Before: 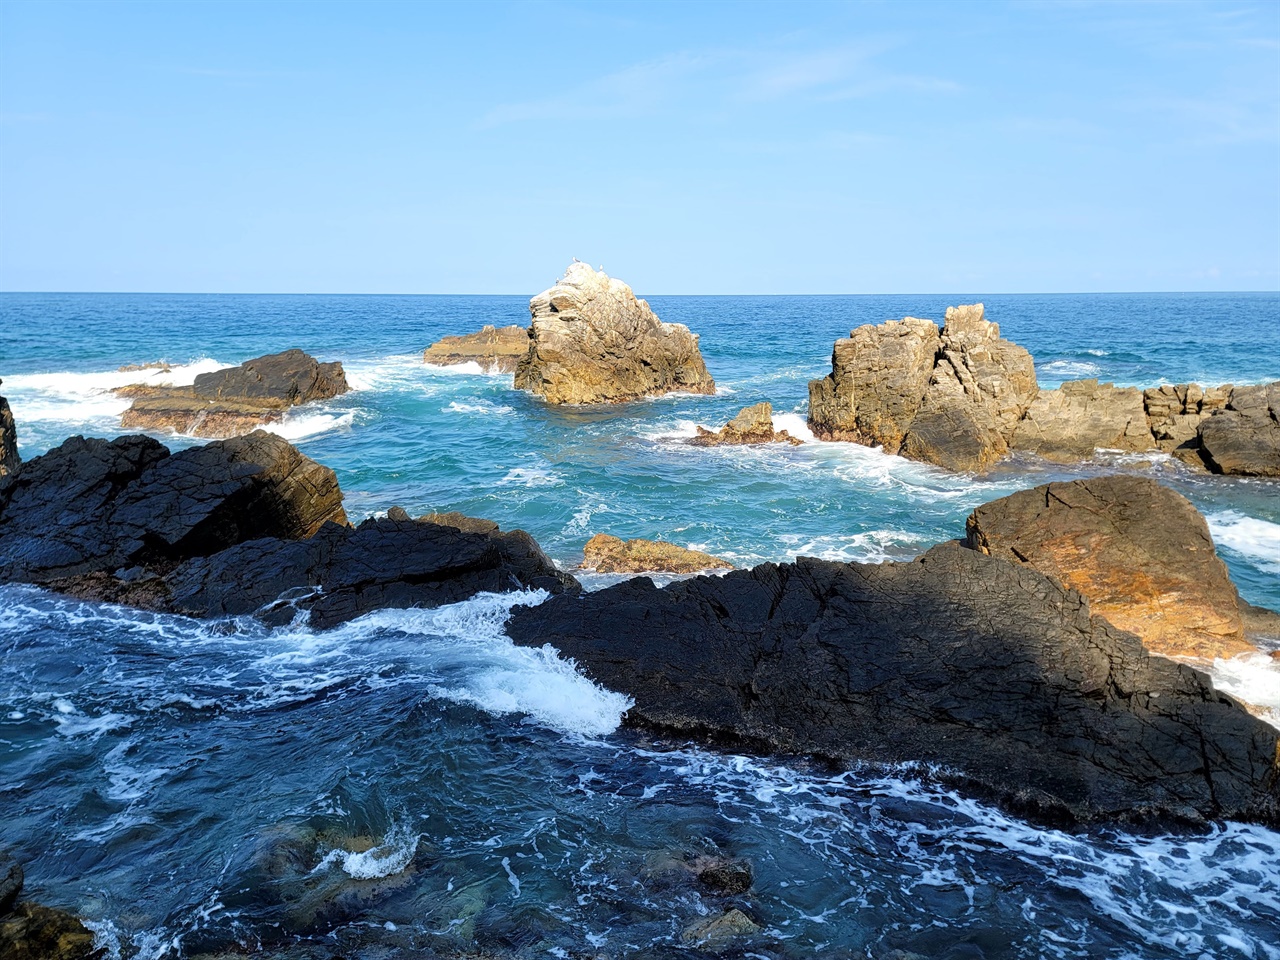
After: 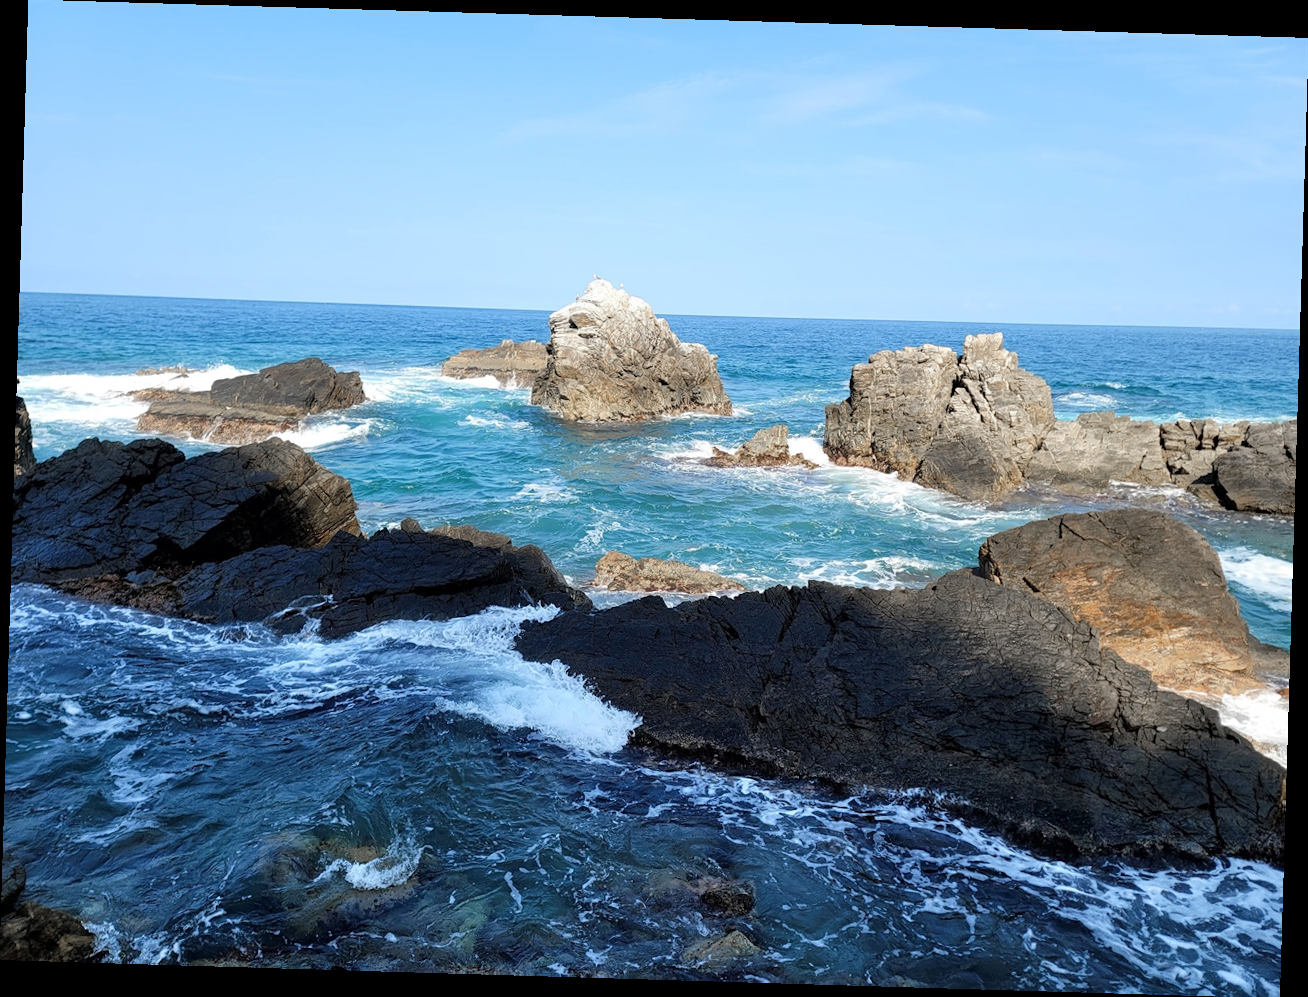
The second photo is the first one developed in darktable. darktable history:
color zones: curves: ch1 [(0, 0.708) (0.088, 0.648) (0.245, 0.187) (0.429, 0.326) (0.571, 0.498) (0.714, 0.5) (0.857, 0.5) (1, 0.708)]
rotate and perspective: rotation 1.72°, automatic cropping off
